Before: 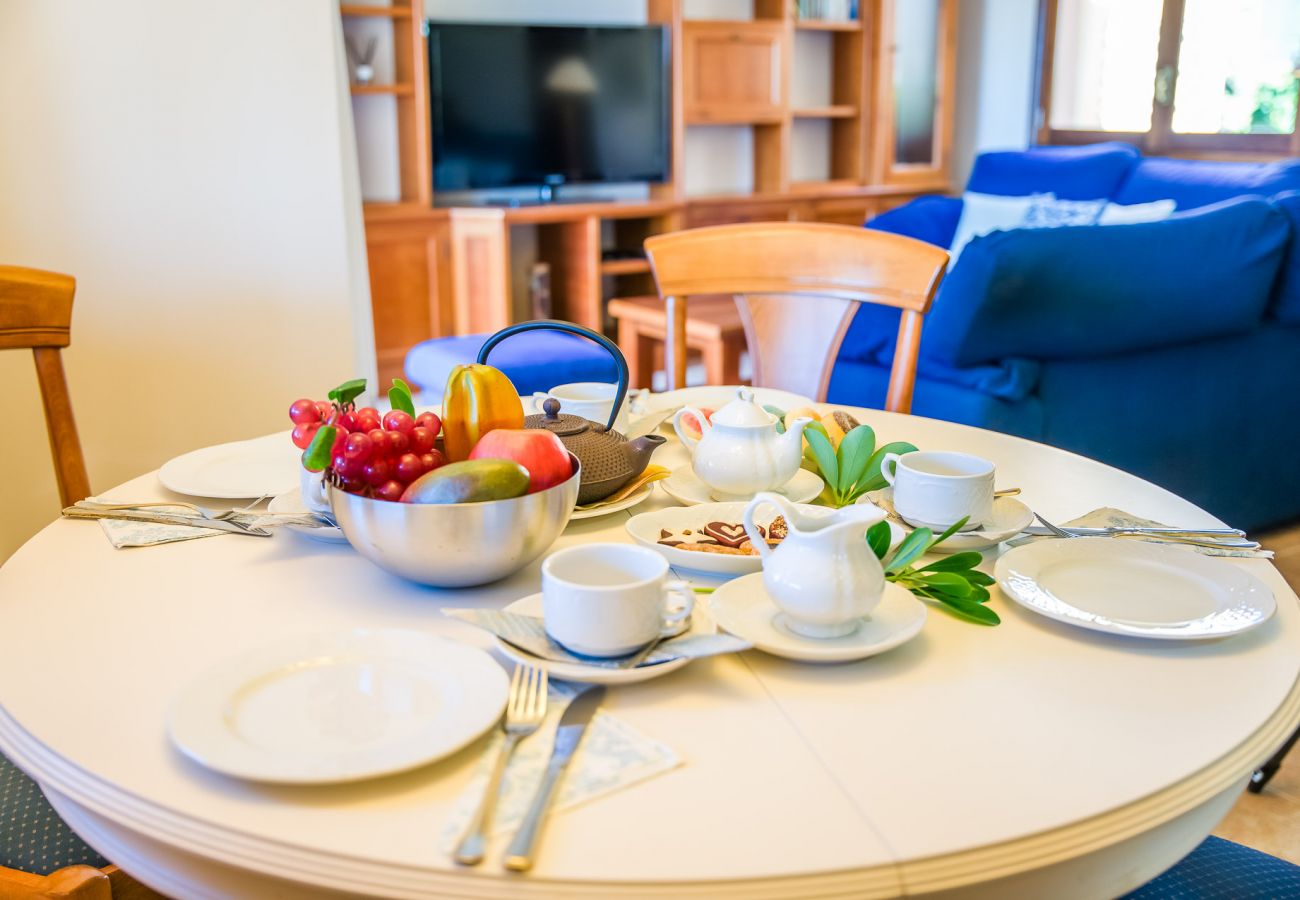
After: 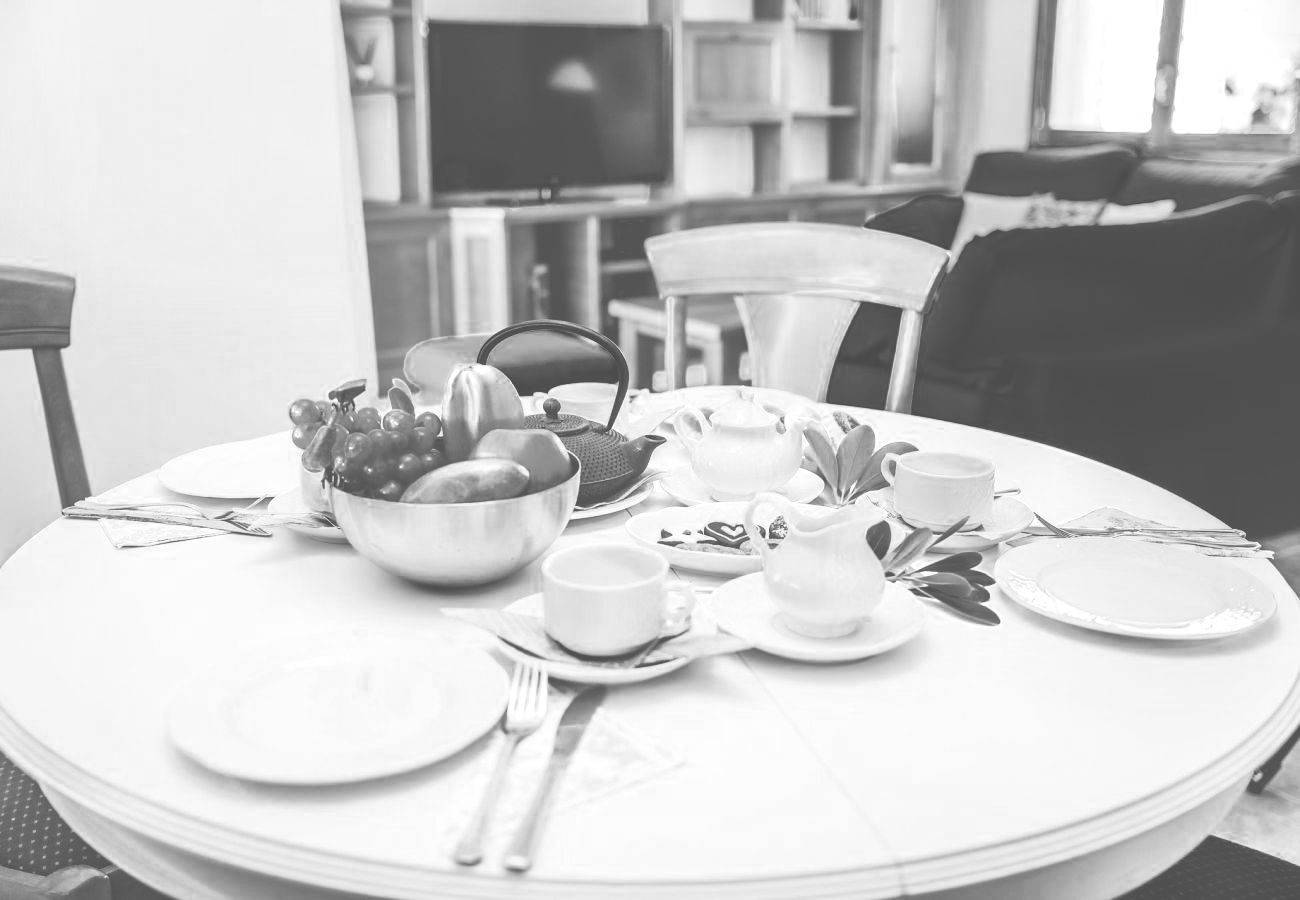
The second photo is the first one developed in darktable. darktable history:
color zones: curves: ch0 [(0.002, 0.593) (0.143, 0.417) (0.285, 0.541) (0.455, 0.289) (0.608, 0.327) (0.727, 0.283) (0.869, 0.571) (1, 0.603)]; ch1 [(0, 0) (0.143, 0) (0.286, 0) (0.429, 0) (0.571, 0) (0.714, 0) (0.857, 0)]
color balance: lift [1.004, 1.002, 1.002, 0.998], gamma [1, 1.007, 1.002, 0.993], gain [1, 0.977, 1.013, 1.023], contrast -3.64%
tone curve: curves: ch0 [(0, 0) (0.003, 0.334) (0.011, 0.338) (0.025, 0.338) (0.044, 0.338) (0.069, 0.339) (0.1, 0.342) (0.136, 0.343) (0.177, 0.349) (0.224, 0.36) (0.277, 0.385) (0.335, 0.42) (0.399, 0.465) (0.468, 0.535) (0.543, 0.632) (0.623, 0.73) (0.709, 0.814) (0.801, 0.879) (0.898, 0.935) (1, 1)], preserve colors none
levels: levels [0, 0.48, 0.961]
